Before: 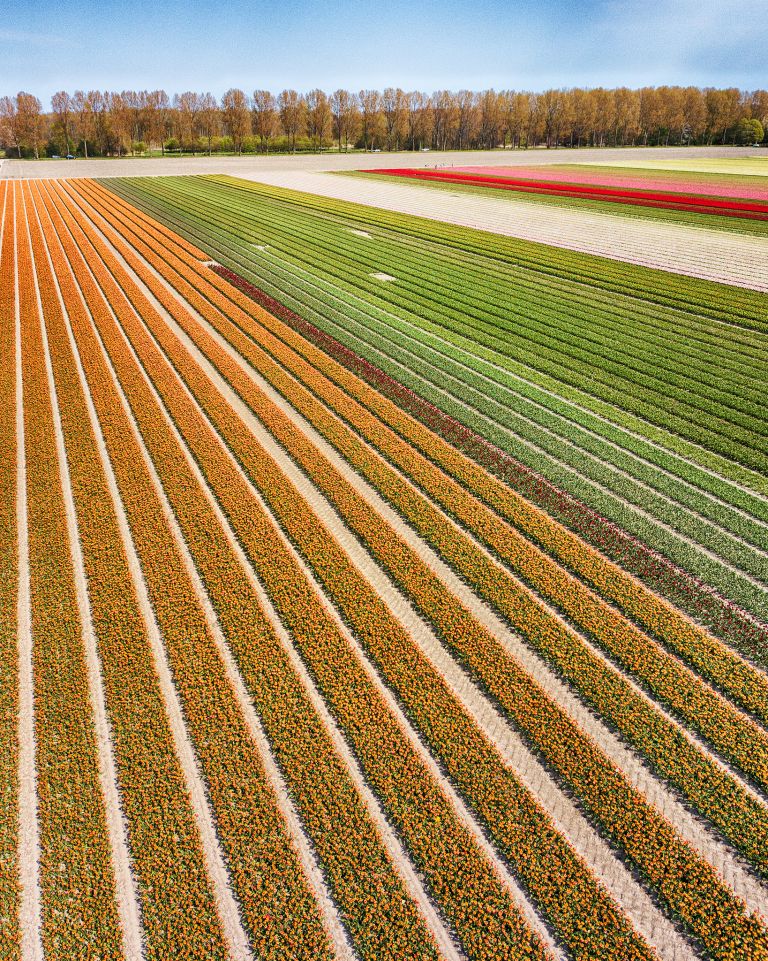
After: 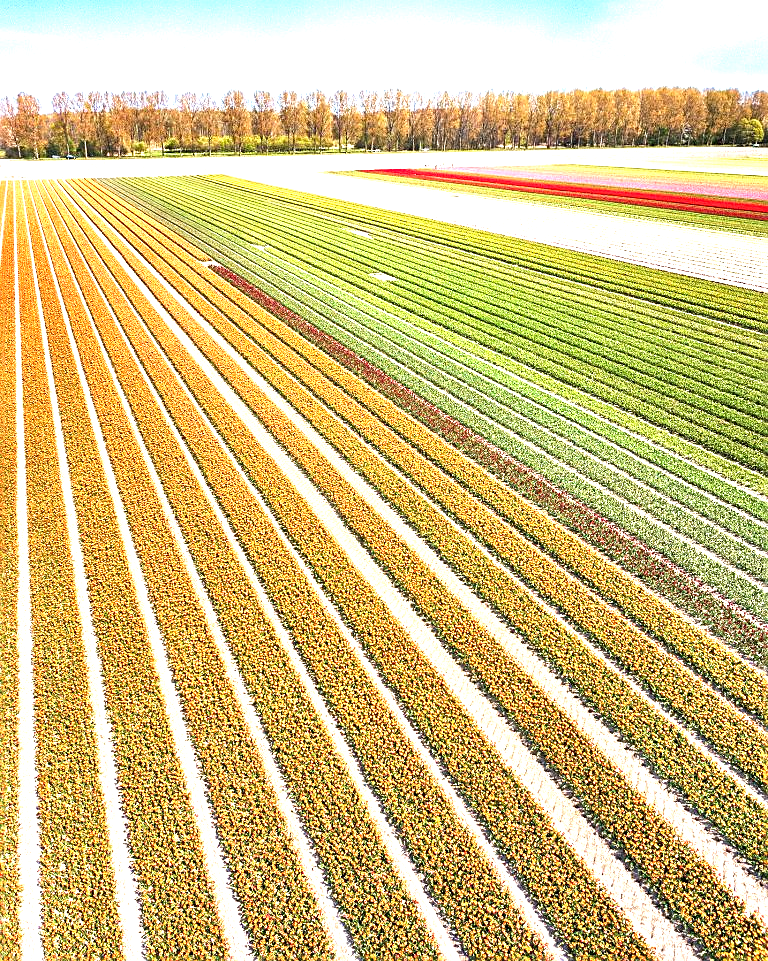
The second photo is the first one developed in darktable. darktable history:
exposure: black level correction 0, exposure 1.388 EV, compensate exposure bias true, compensate highlight preservation false
sharpen: on, module defaults
